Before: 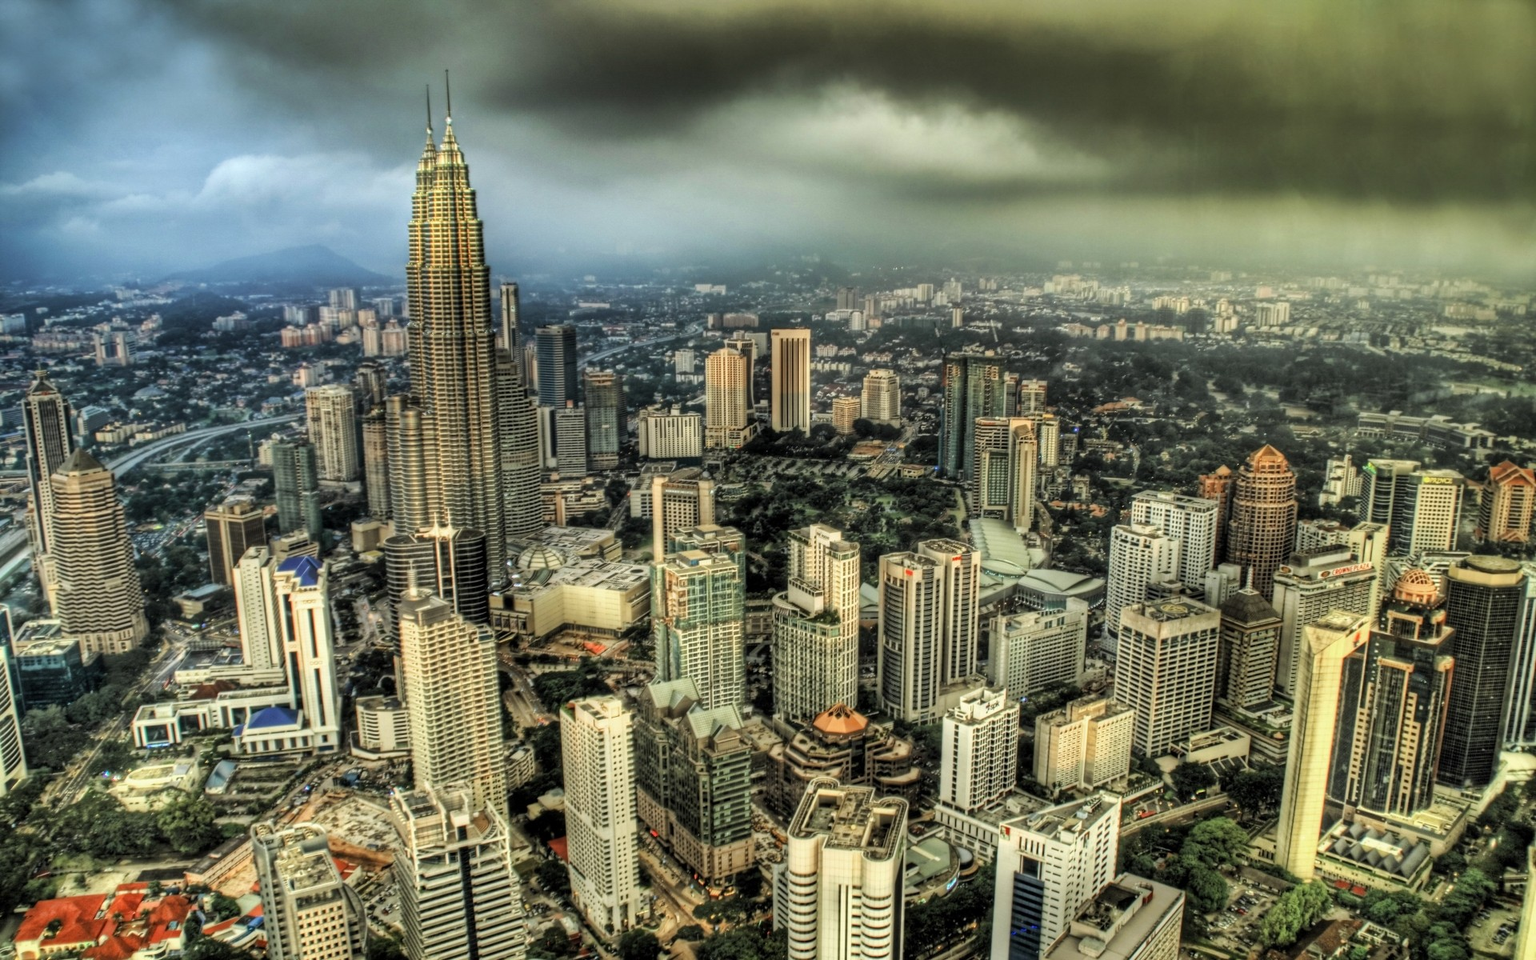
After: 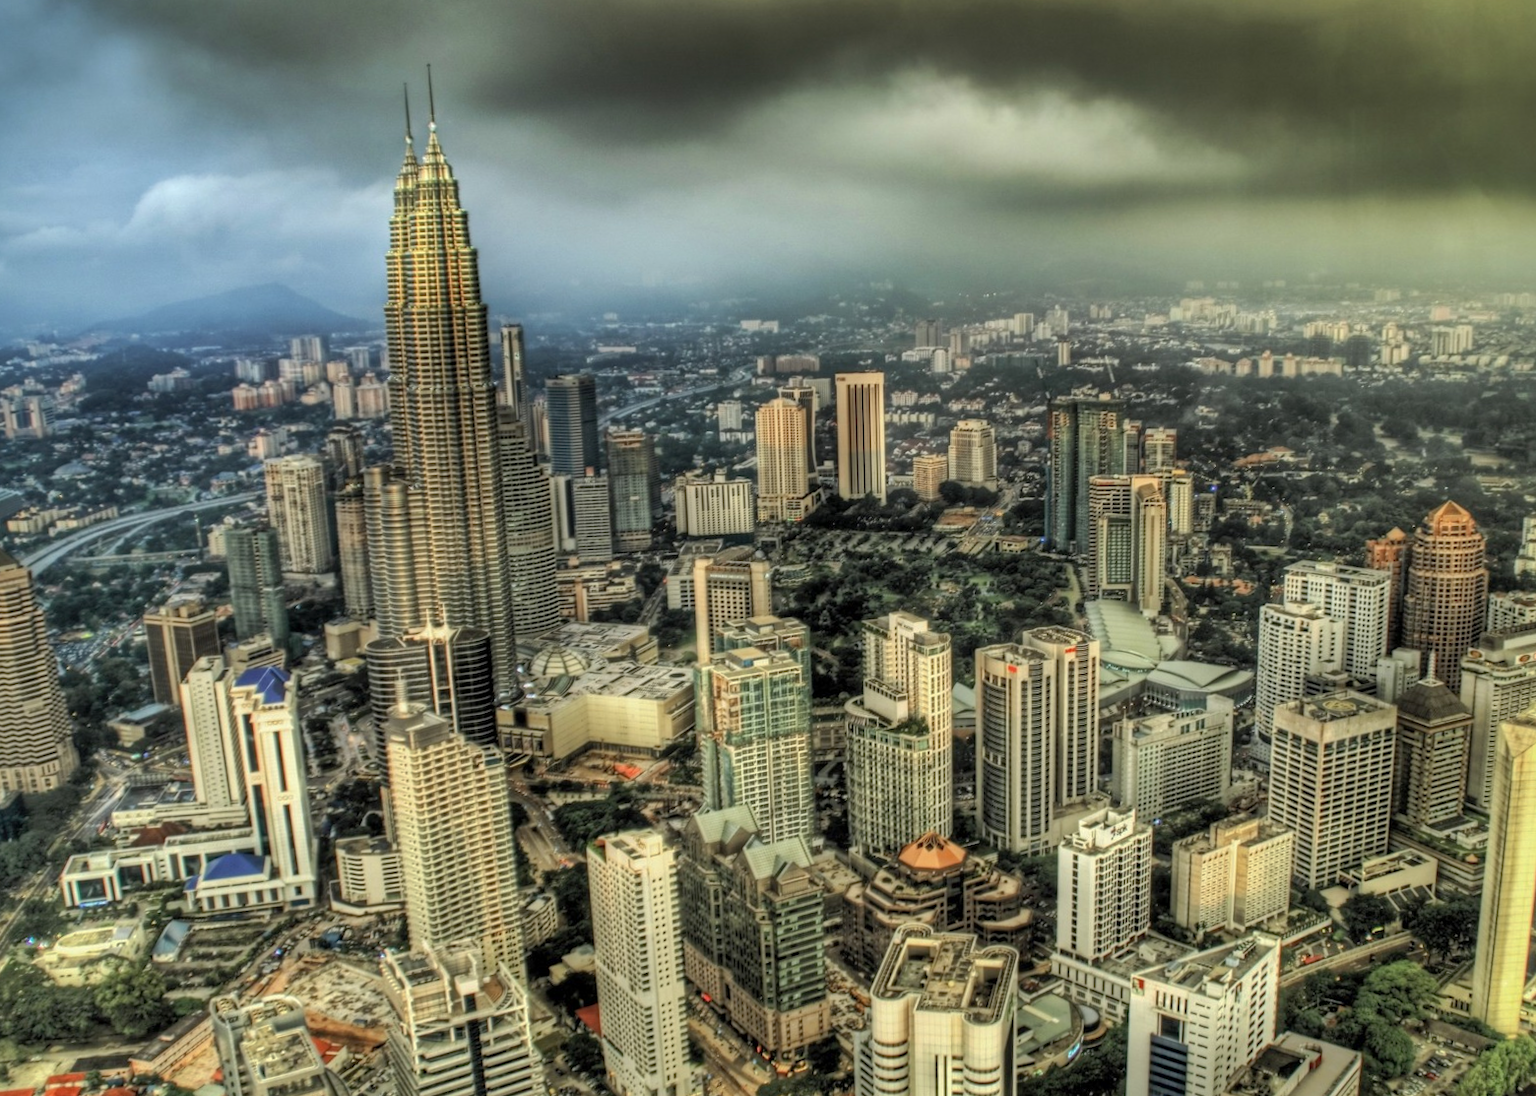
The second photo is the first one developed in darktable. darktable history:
shadows and highlights: shadows color adjustment 97.68%
exposure: compensate highlight preservation false
contrast brightness saturation: saturation -0.044
crop and rotate: angle 1.39°, left 4.108%, top 0.907%, right 11.467%, bottom 2.654%
